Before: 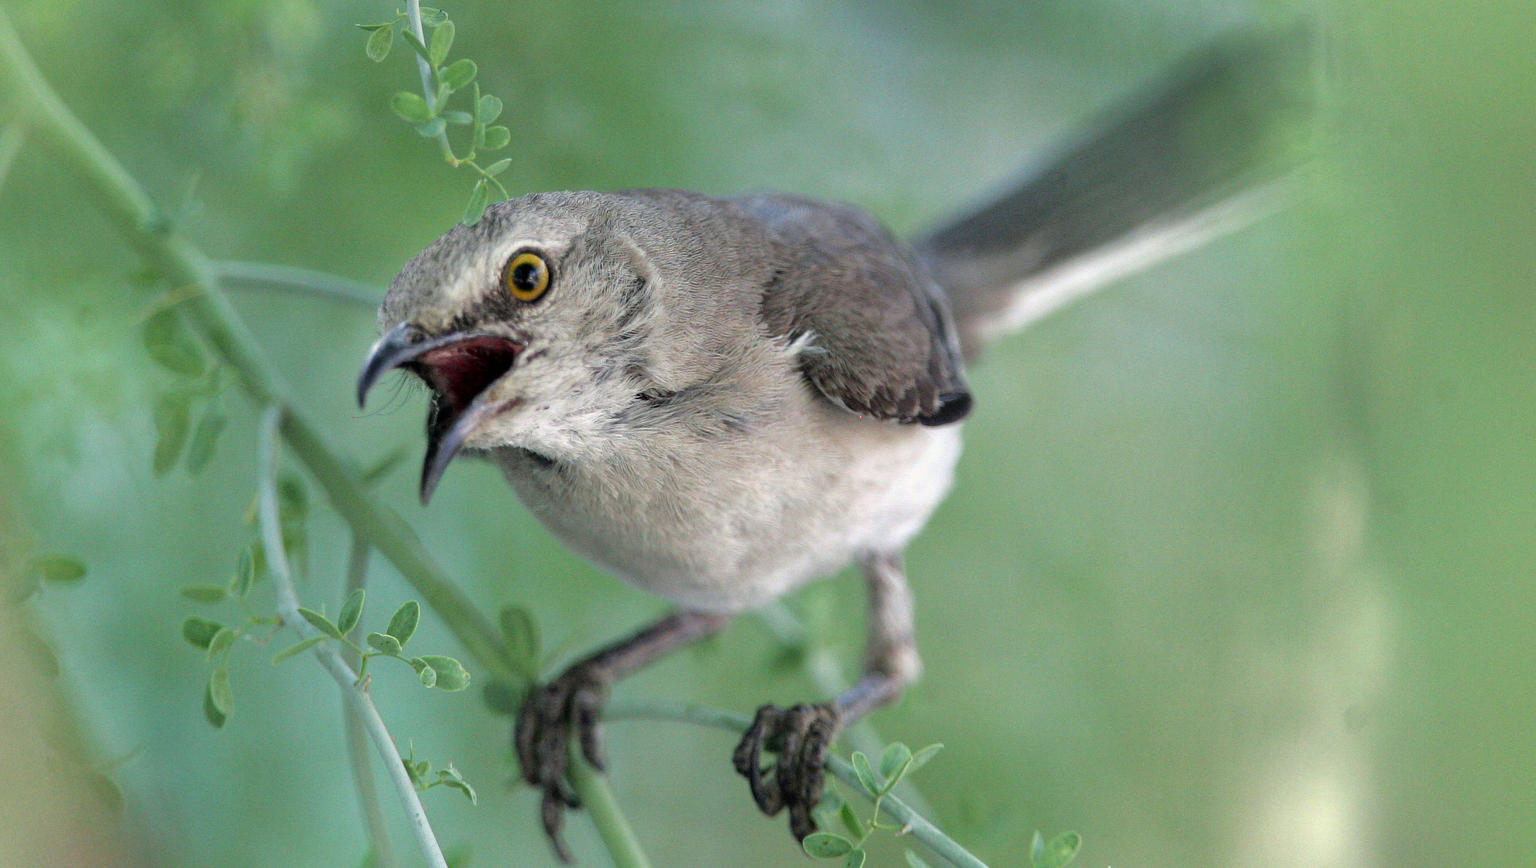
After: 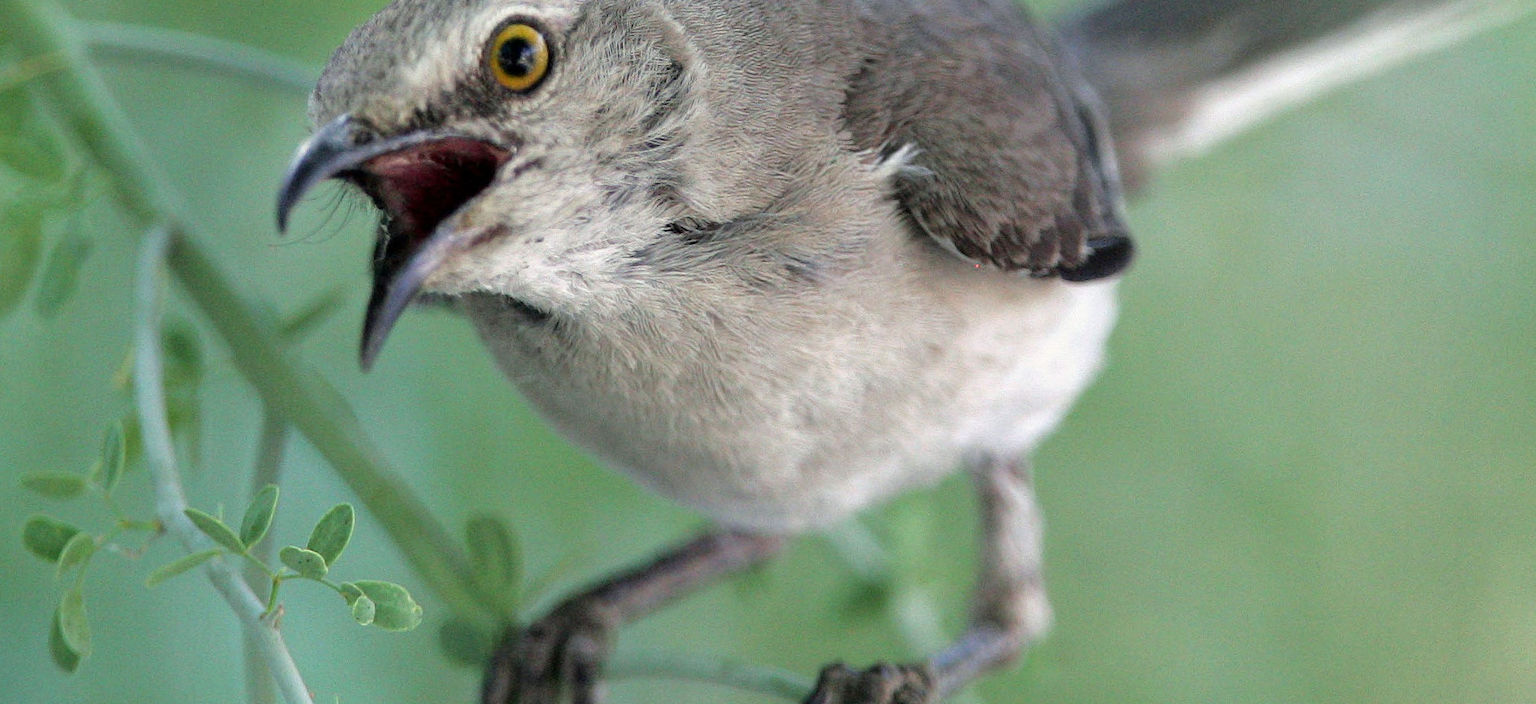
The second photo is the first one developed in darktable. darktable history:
crop: left 11.123%, top 27.61%, right 18.3%, bottom 17.034%
tone equalizer: on, module defaults
rotate and perspective: rotation 1.72°, automatic cropping off
